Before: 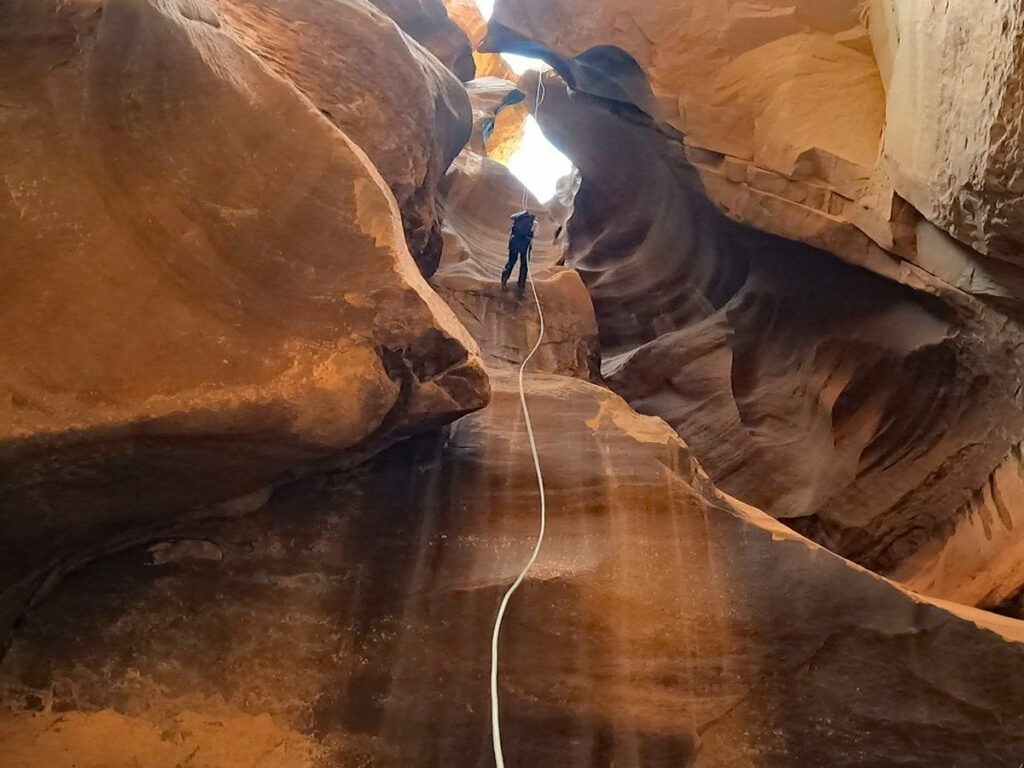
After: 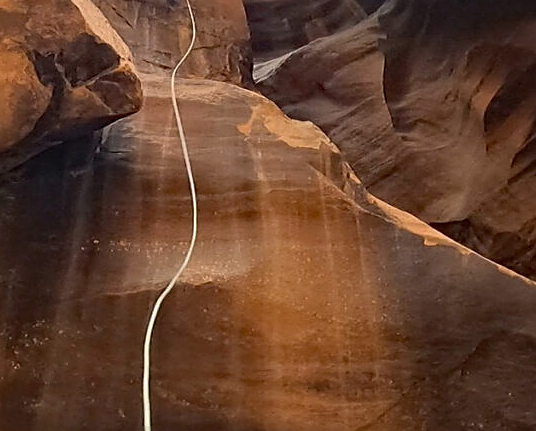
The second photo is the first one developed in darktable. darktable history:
crop: left 34.042%, top 38.487%, right 13.56%, bottom 5.373%
sharpen: on, module defaults
